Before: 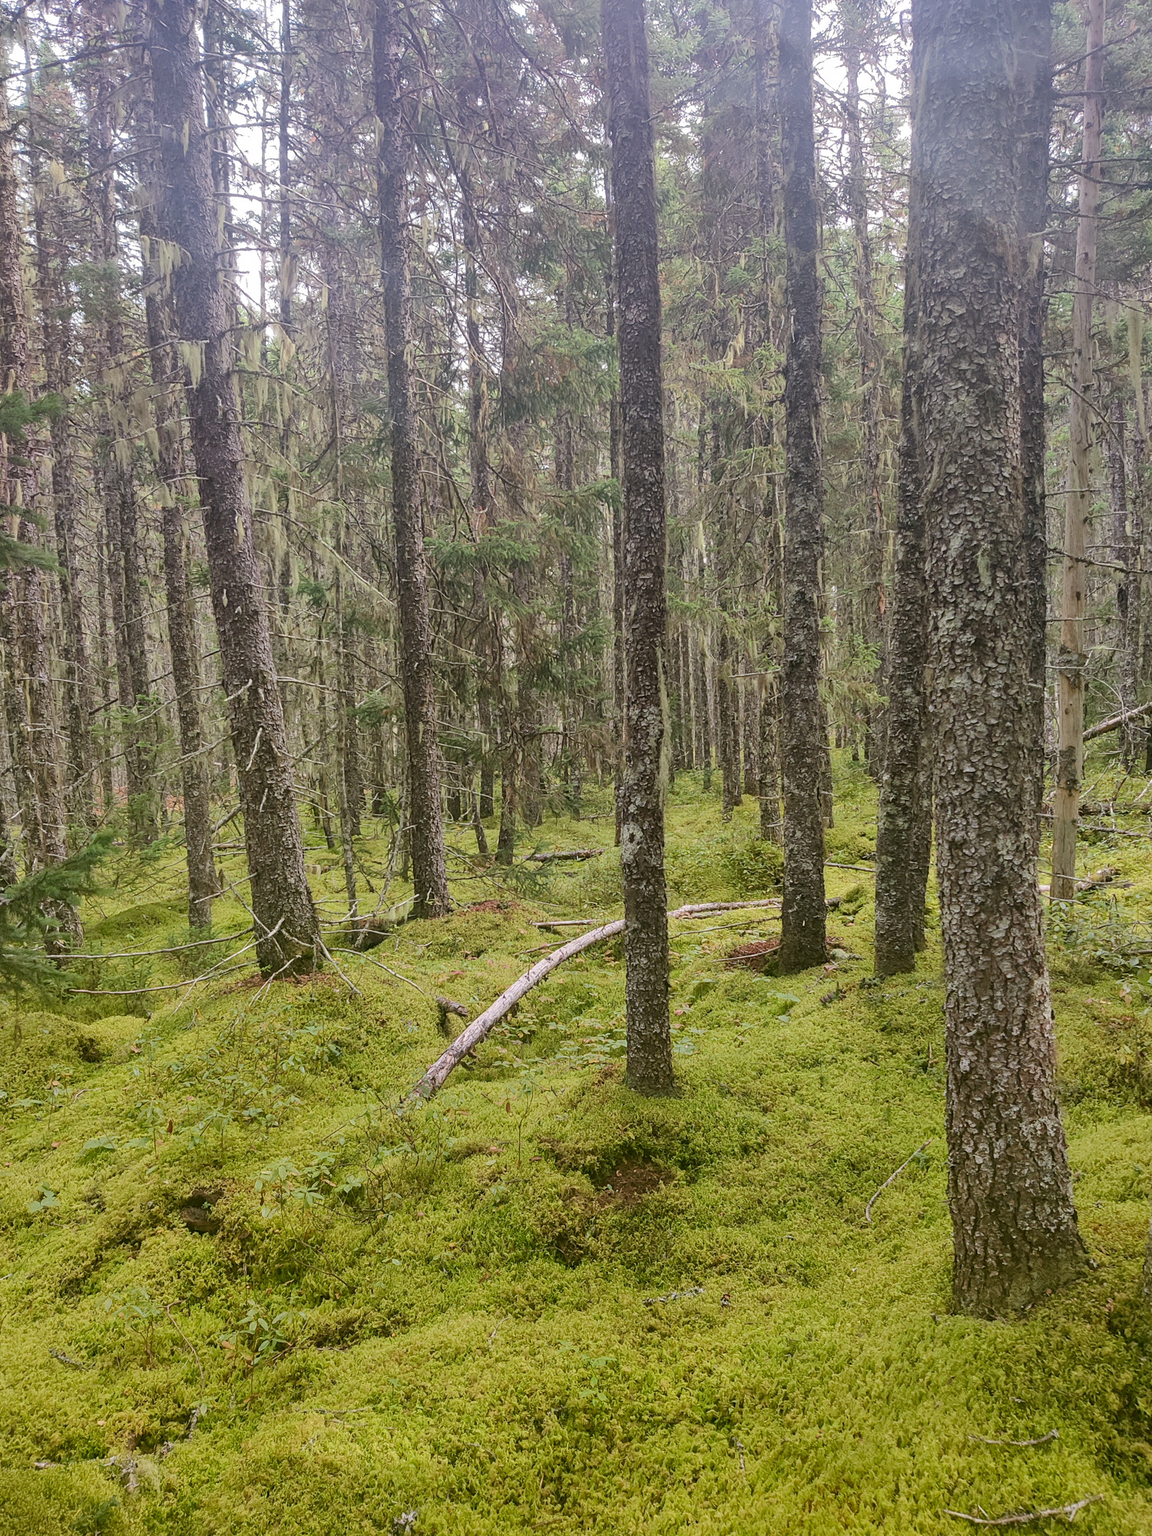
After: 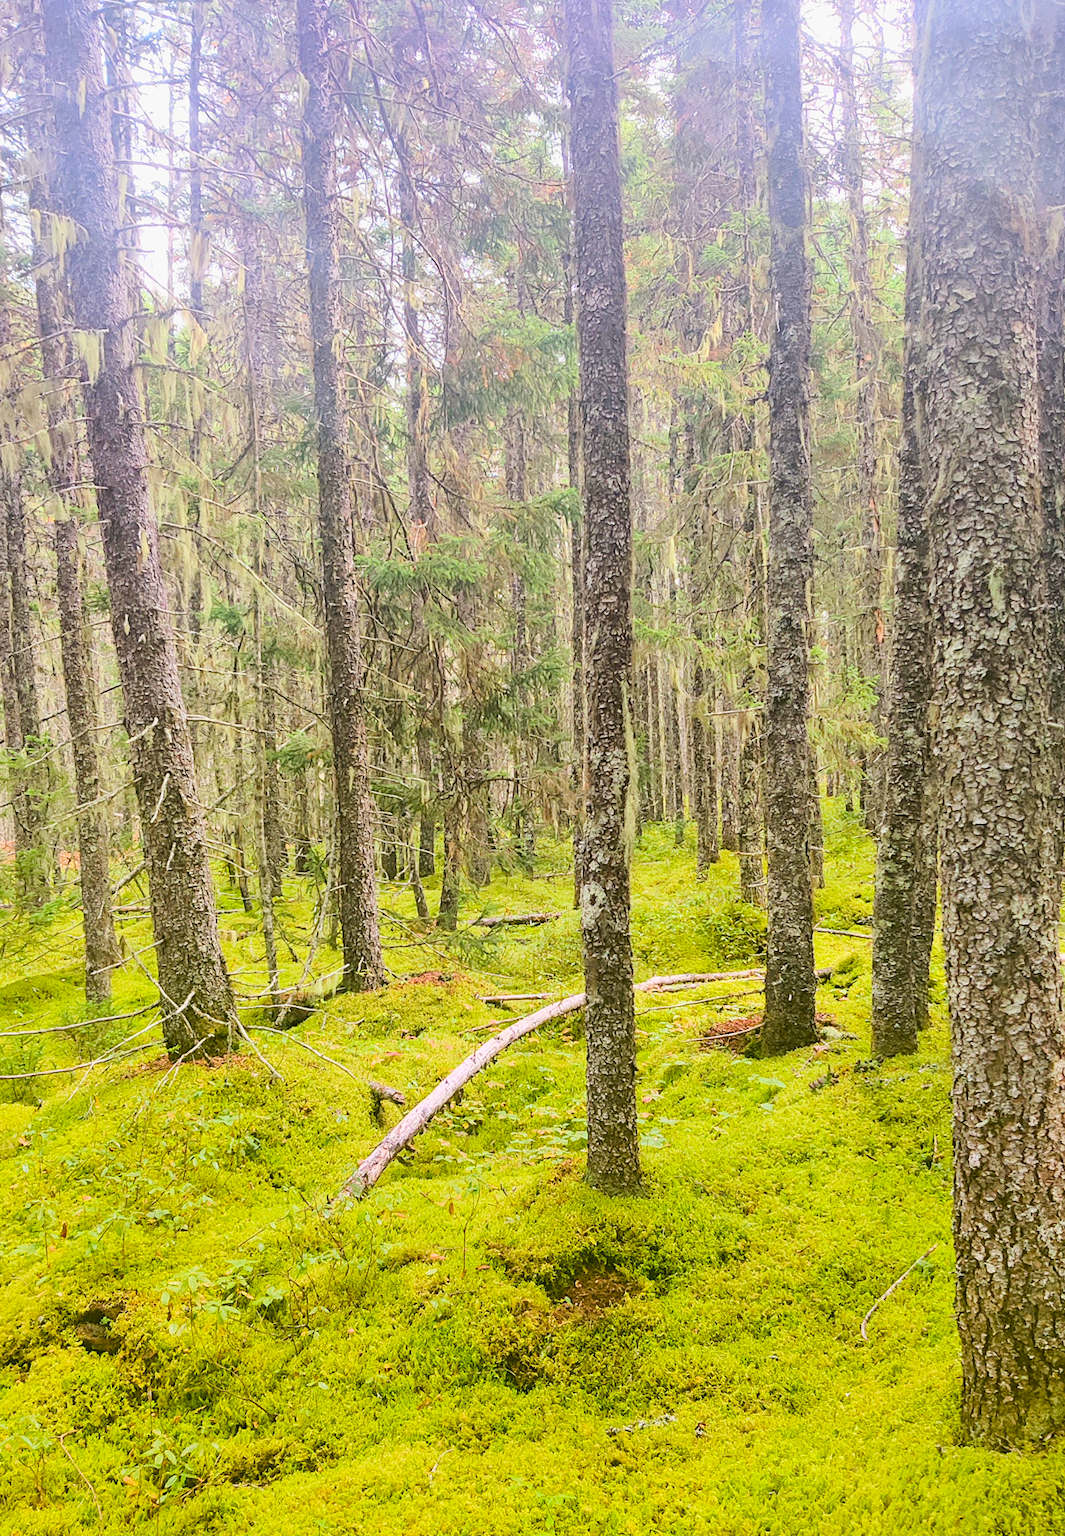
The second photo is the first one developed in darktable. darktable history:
base curve: curves: ch0 [(0, 0) (0.025, 0.046) (0.112, 0.277) (0.467, 0.74) (0.814, 0.929) (1, 0.942)]
color balance rgb: perceptual saturation grading › global saturation 25.558%, global vibrance 20%
crop: left 9.946%, top 3.478%, right 9.263%, bottom 9.27%
